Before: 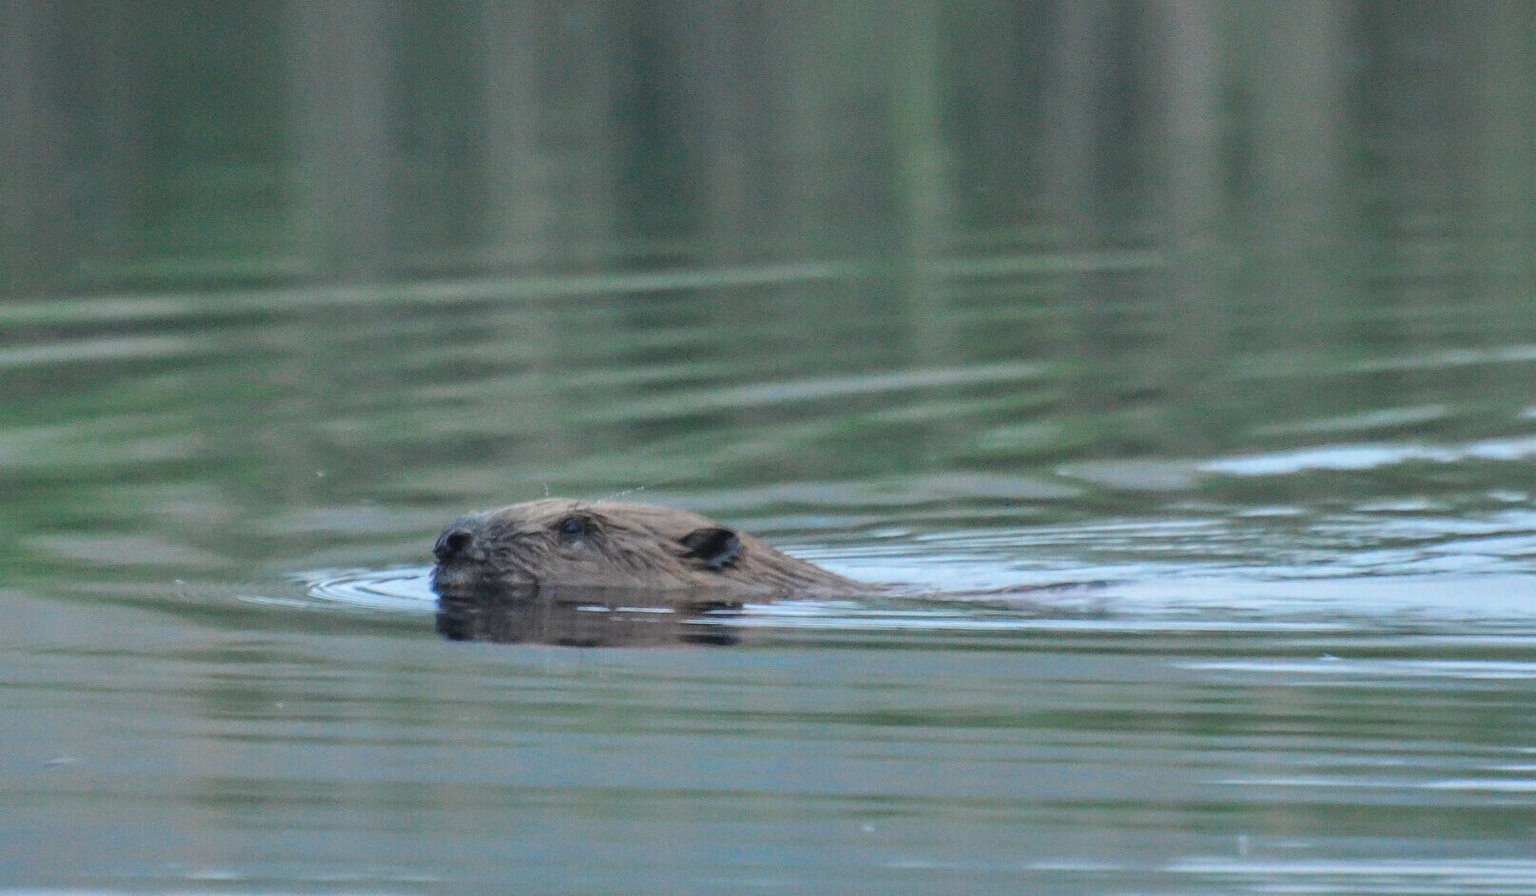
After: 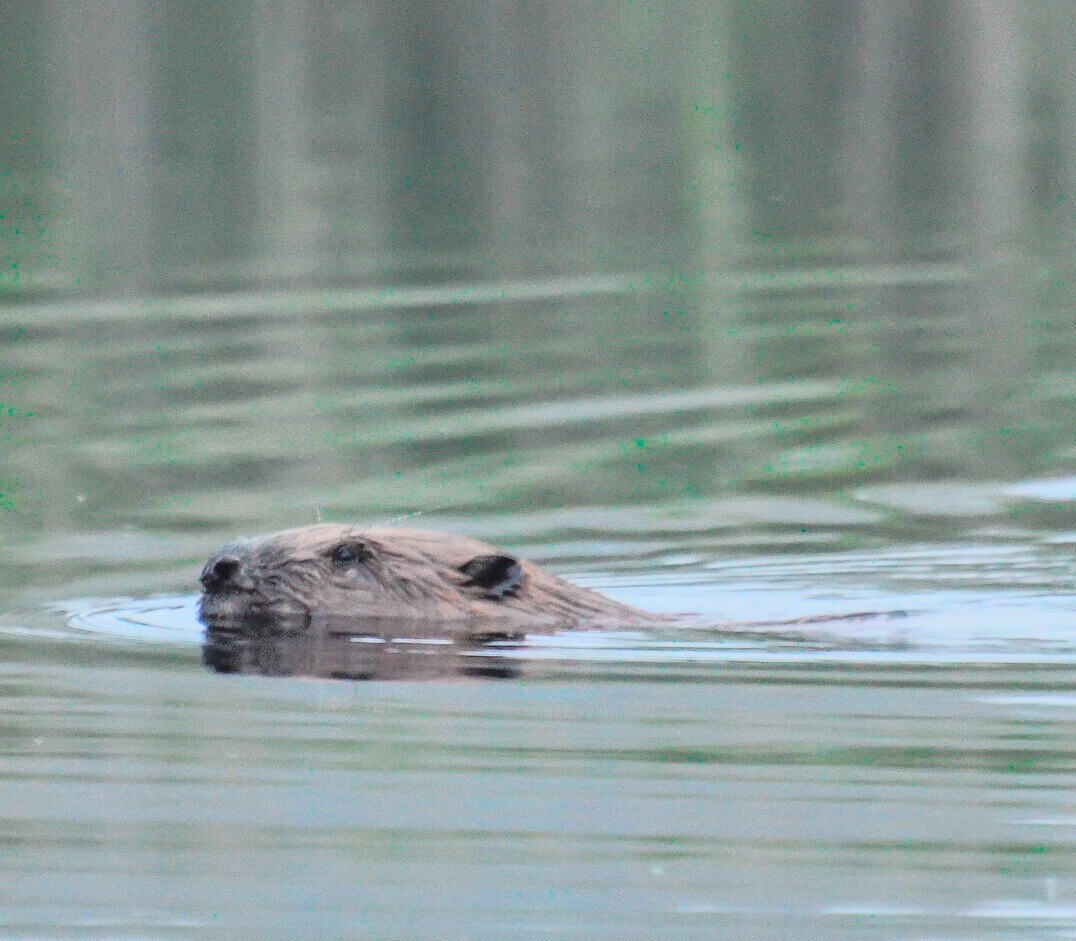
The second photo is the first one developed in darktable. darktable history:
tone curve: curves: ch0 [(0, 0.032) (0.094, 0.08) (0.265, 0.208) (0.41, 0.417) (0.498, 0.496) (0.638, 0.673) (0.819, 0.841) (0.96, 0.899)]; ch1 [(0, 0) (0.161, 0.092) (0.37, 0.302) (0.417, 0.434) (0.495, 0.504) (0.576, 0.589) (0.725, 0.765) (1, 1)]; ch2 [(0, 0) (0.352, 0.403) (0.45, 0.469) (0.521, 0.515) (0.59, 0.579) (1, 1)], color space Lab, independent channels, preserve colors none
crop and rotate: left 15.87%, right 17.46%
contrast brightness saturation: contrast 0.067, brightness 0.175, saturation 0.404
exposure: black level correction 0.003, exposure 0.145 EV, compensate highlight preservation false
